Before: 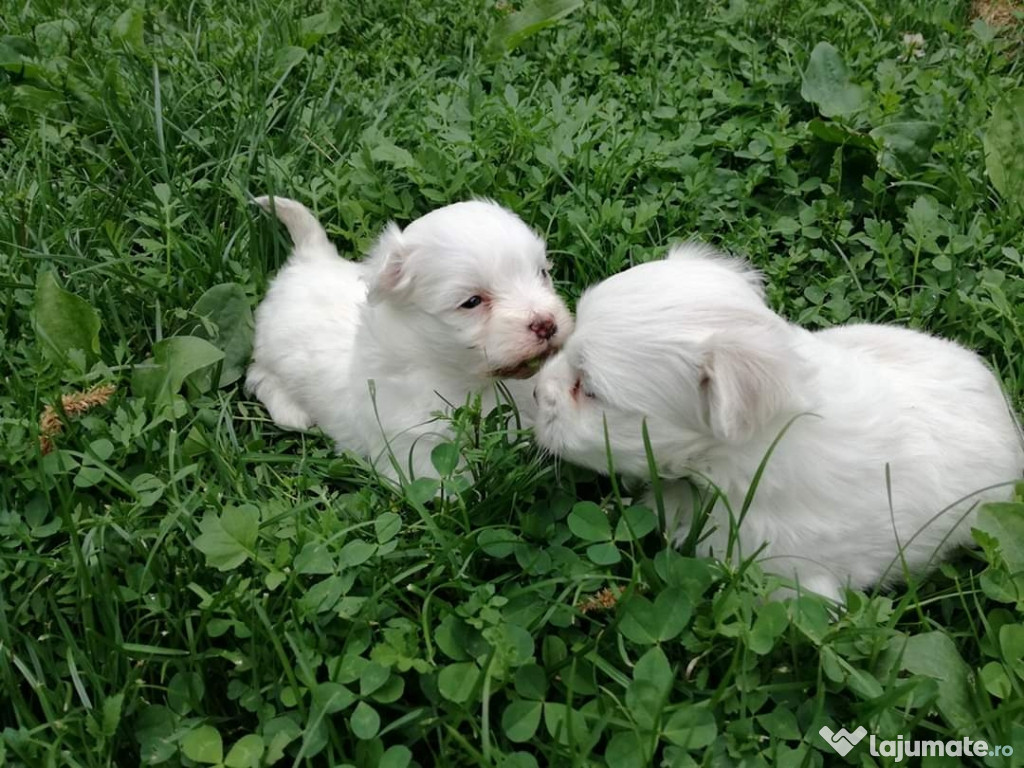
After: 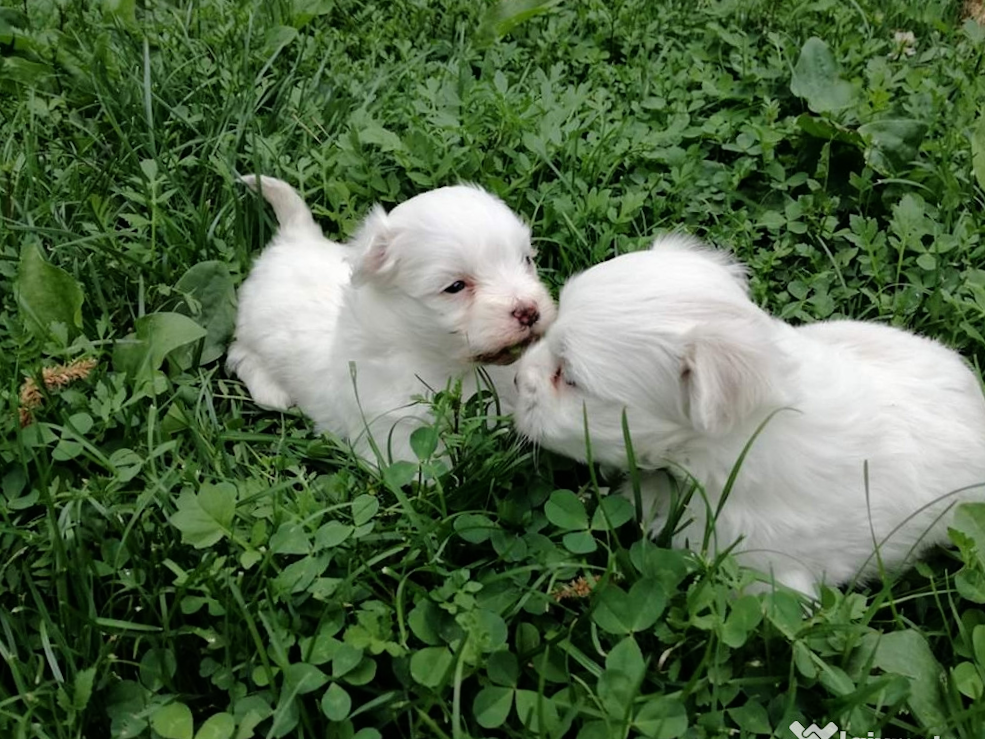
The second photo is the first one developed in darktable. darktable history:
crop and rotate: angle -1.69°
rgb curve: curves: ch0 [(0, 0) (0.136, 0.078) (0.262, 0.245) (0.414, 0.42) (1, 1)], compensate middle gray true, preserve colors basic power
